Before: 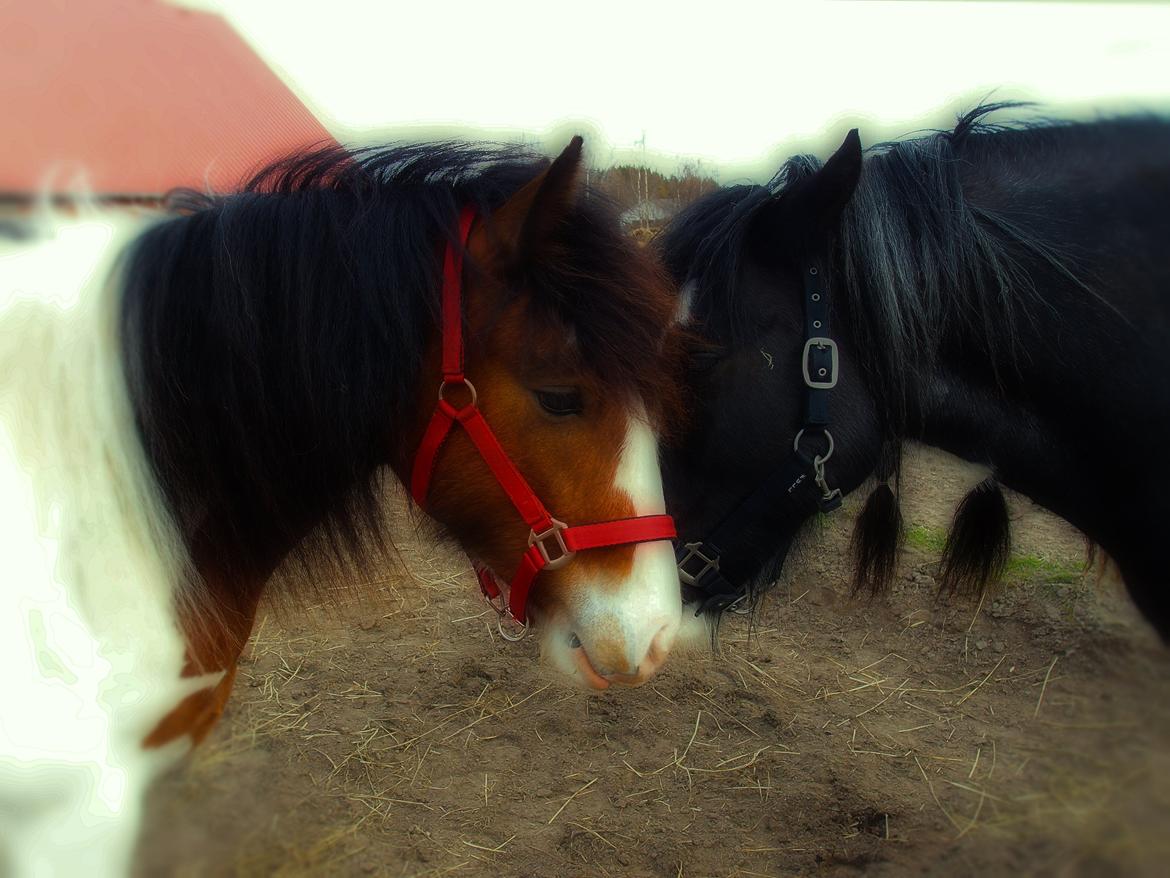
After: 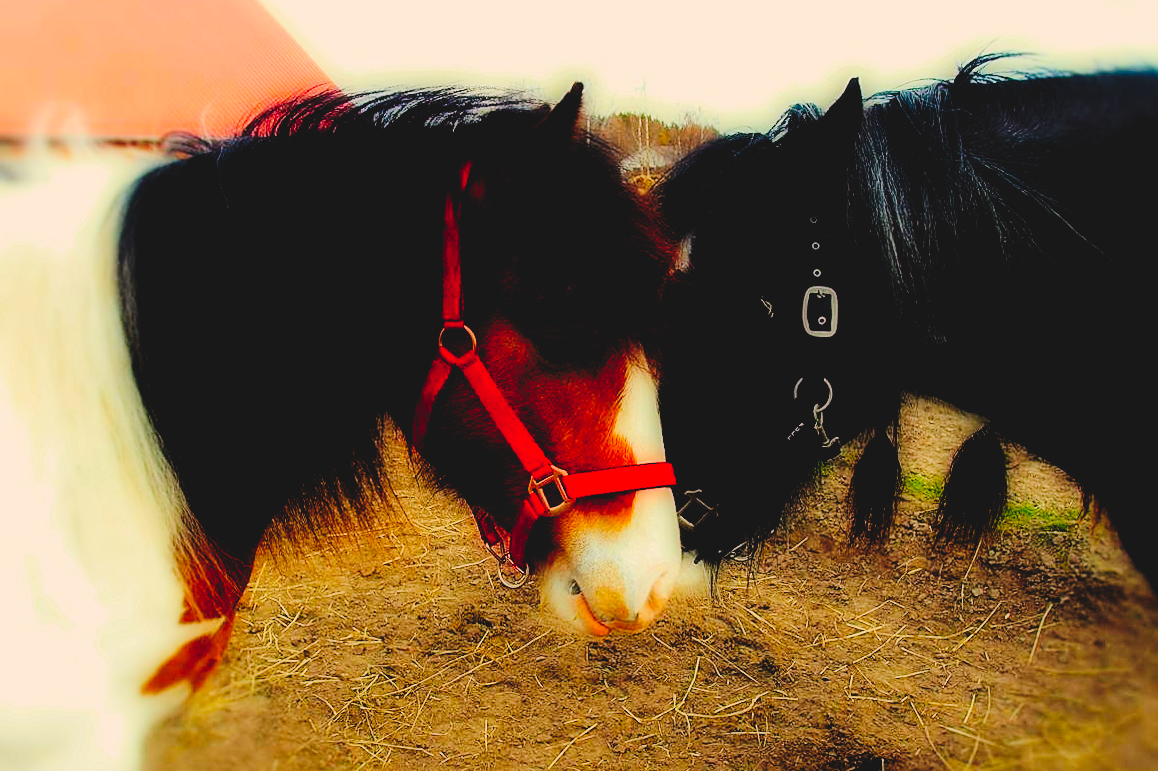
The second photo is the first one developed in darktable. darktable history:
contrast brightness saturation: contrast 0.07, brightness 0.18, saturation 0.4
crop and rotate: top 5.609%, bottom 5.609%
white balance: red 1.127, blue 0.943
sharpen: on, module defaults
tone curve: curves: ch0 [(0, 0) (0.003, 0.084) (0.011, 0.084) (0.025, 0.084) (0.044, 0.084) (0.069, 0.085) (0.1, 0.09) (0.136, 0.1) (0.177, 0.119) (0.224, 0.144) (0.277, 0.205) (0.335, 0.298) (0.399, 0.417) (0.468, 0.525) (0.543, 0.631) (0.623, 0.72) (0.709, 0.8) (0.801, 0.867) (0.898, 0.934) (1, 1)], preserve colors none
filmic rgb: black relative exposure -7.82 EV, white relative exposure 4.29 EV, hardness 3.86, color science v6 (2022)
rotate and perspective: rotation 0.174°, lens shift (vertical) 0.013, lens shift (horizontal) 0.019, shear 0.001, automatic cropping original format, crop left 0.007, crop right 0.991, crop top 0.016, crop bottom 0.997
exposure: black level correction 0.009, compensate highlight preservation false
